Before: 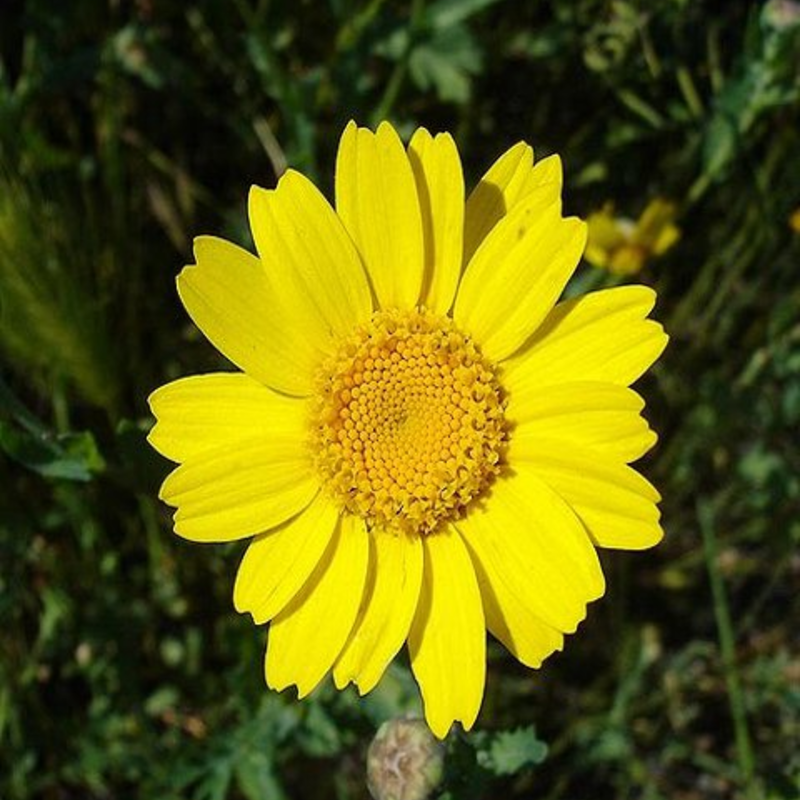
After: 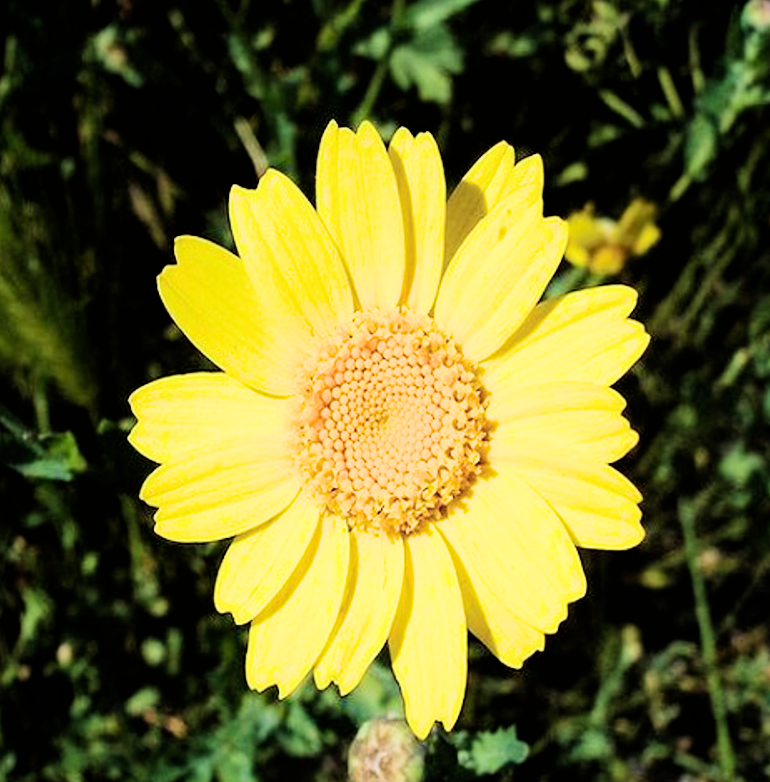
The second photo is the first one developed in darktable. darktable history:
velvia: on, module defaults
crop and rotate: left 2.536%, right 1.107%, bottom 2.246%
exposure: black level correction 0, exposure 1 EV, compensate exposure bias true, compensate highlight preservation false
filmic rgb: black relative exposure -5 EV, hardness 2.88, contrast 1.4
